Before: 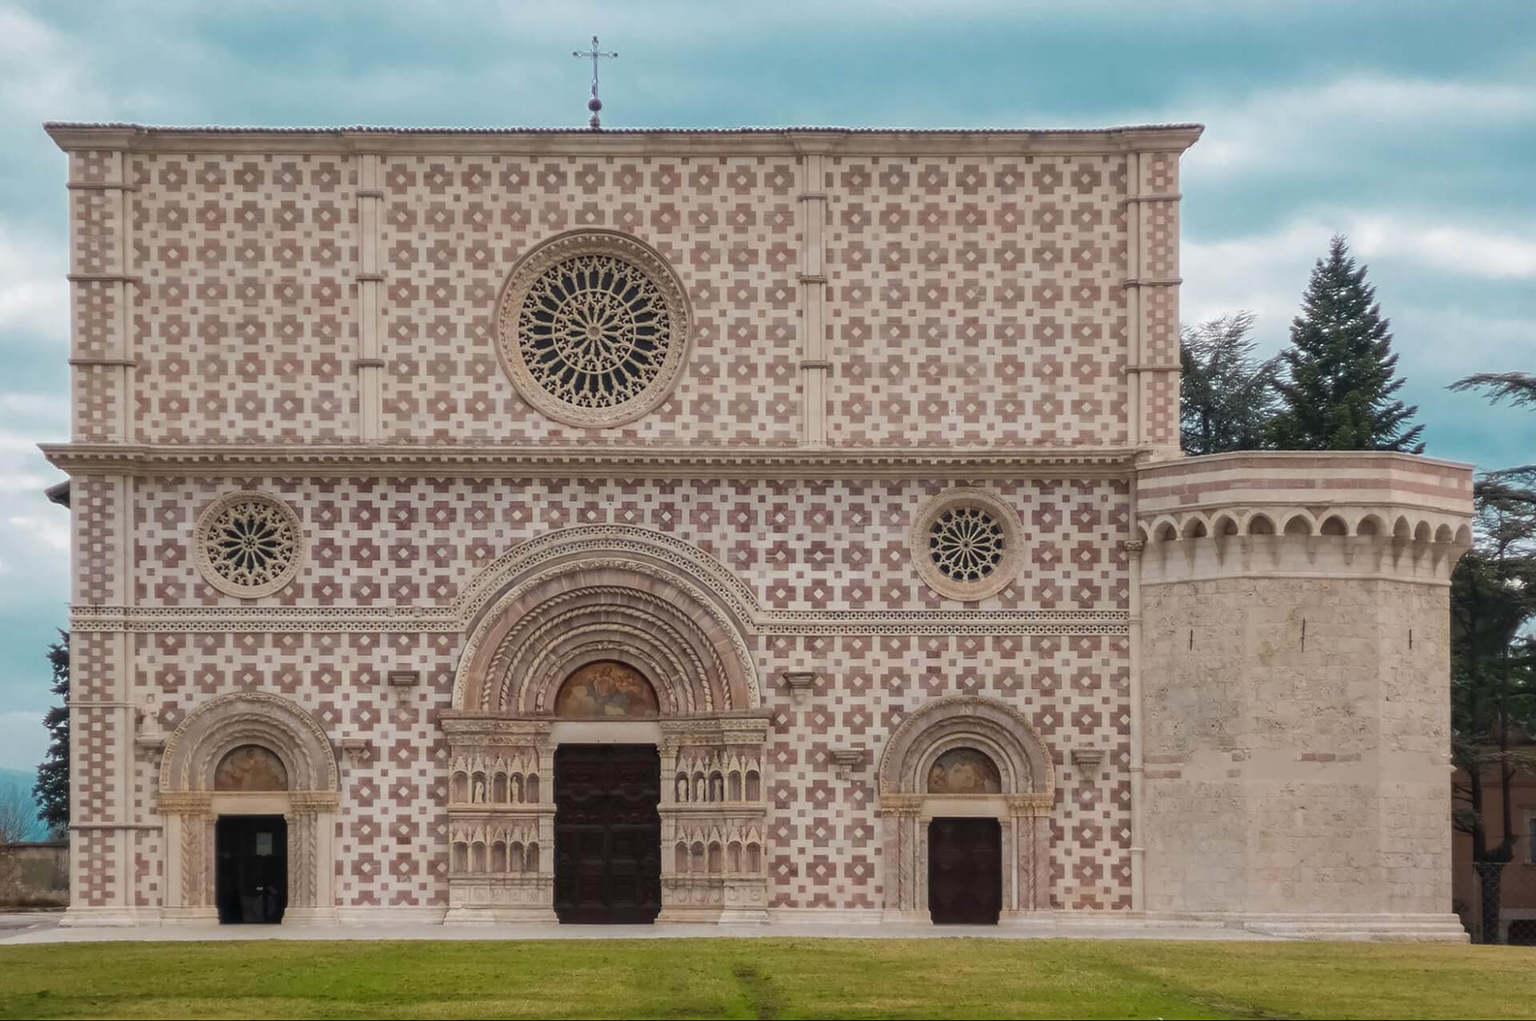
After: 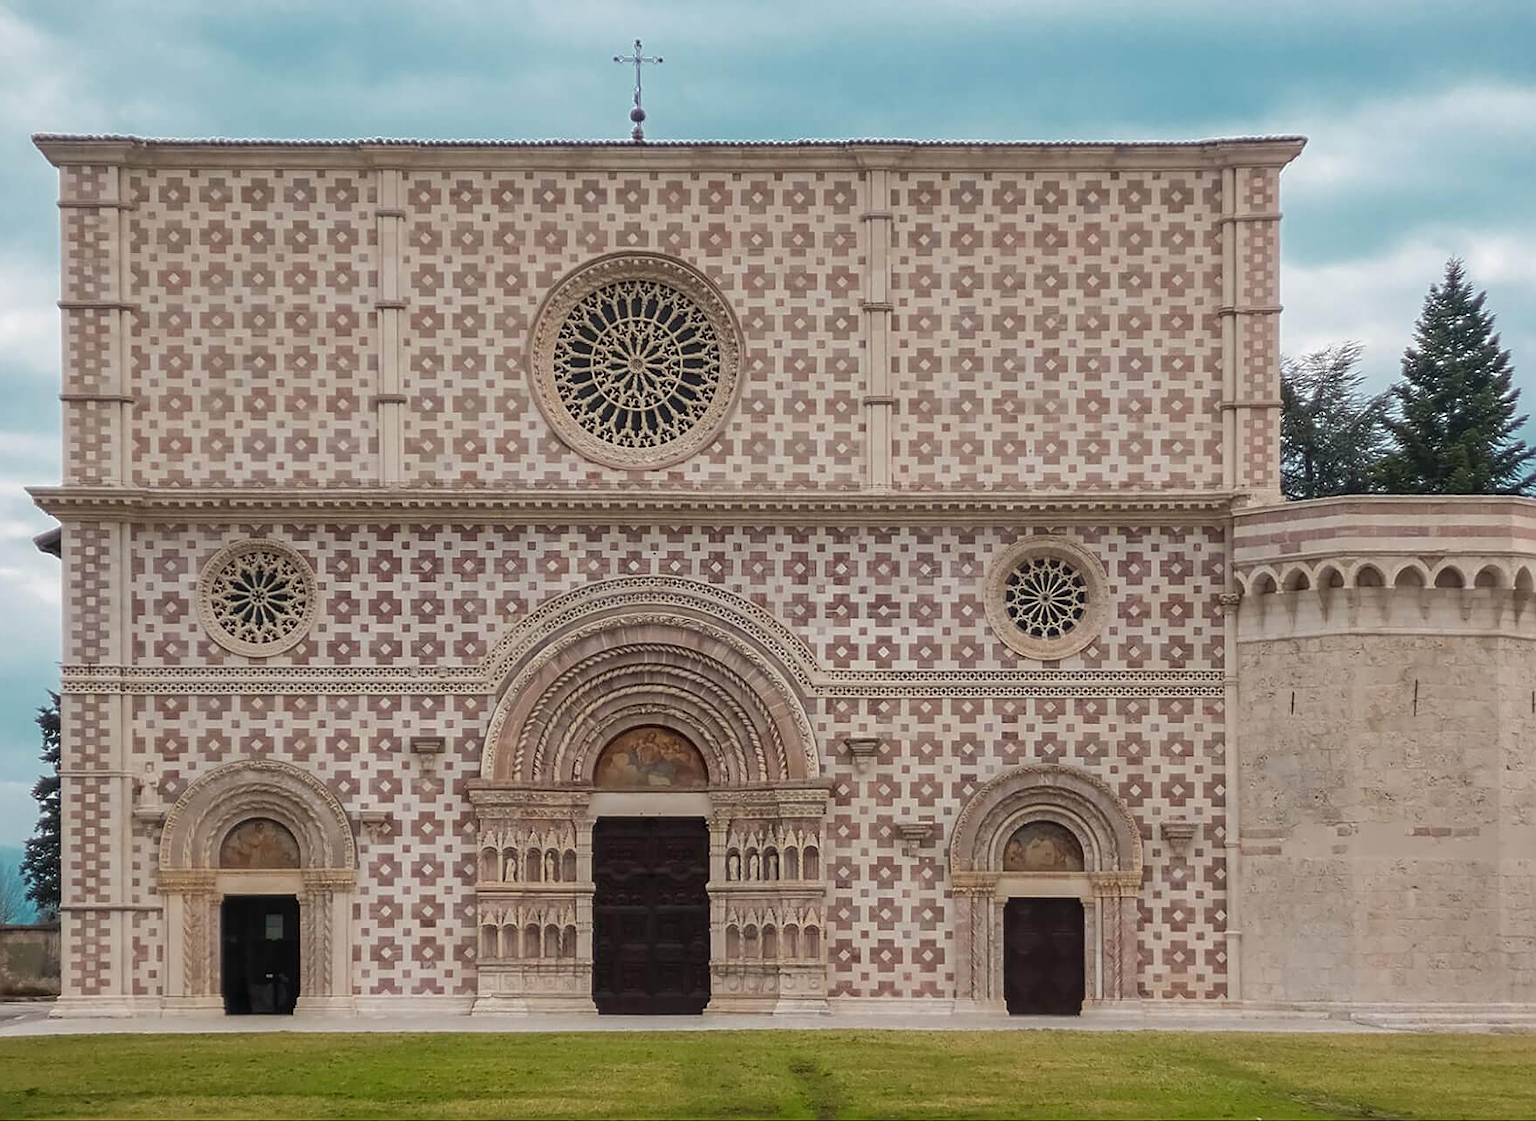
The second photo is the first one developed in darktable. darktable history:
sharpen: on, module defaults
crop and rotate: left 0.955%, right 7.993%
